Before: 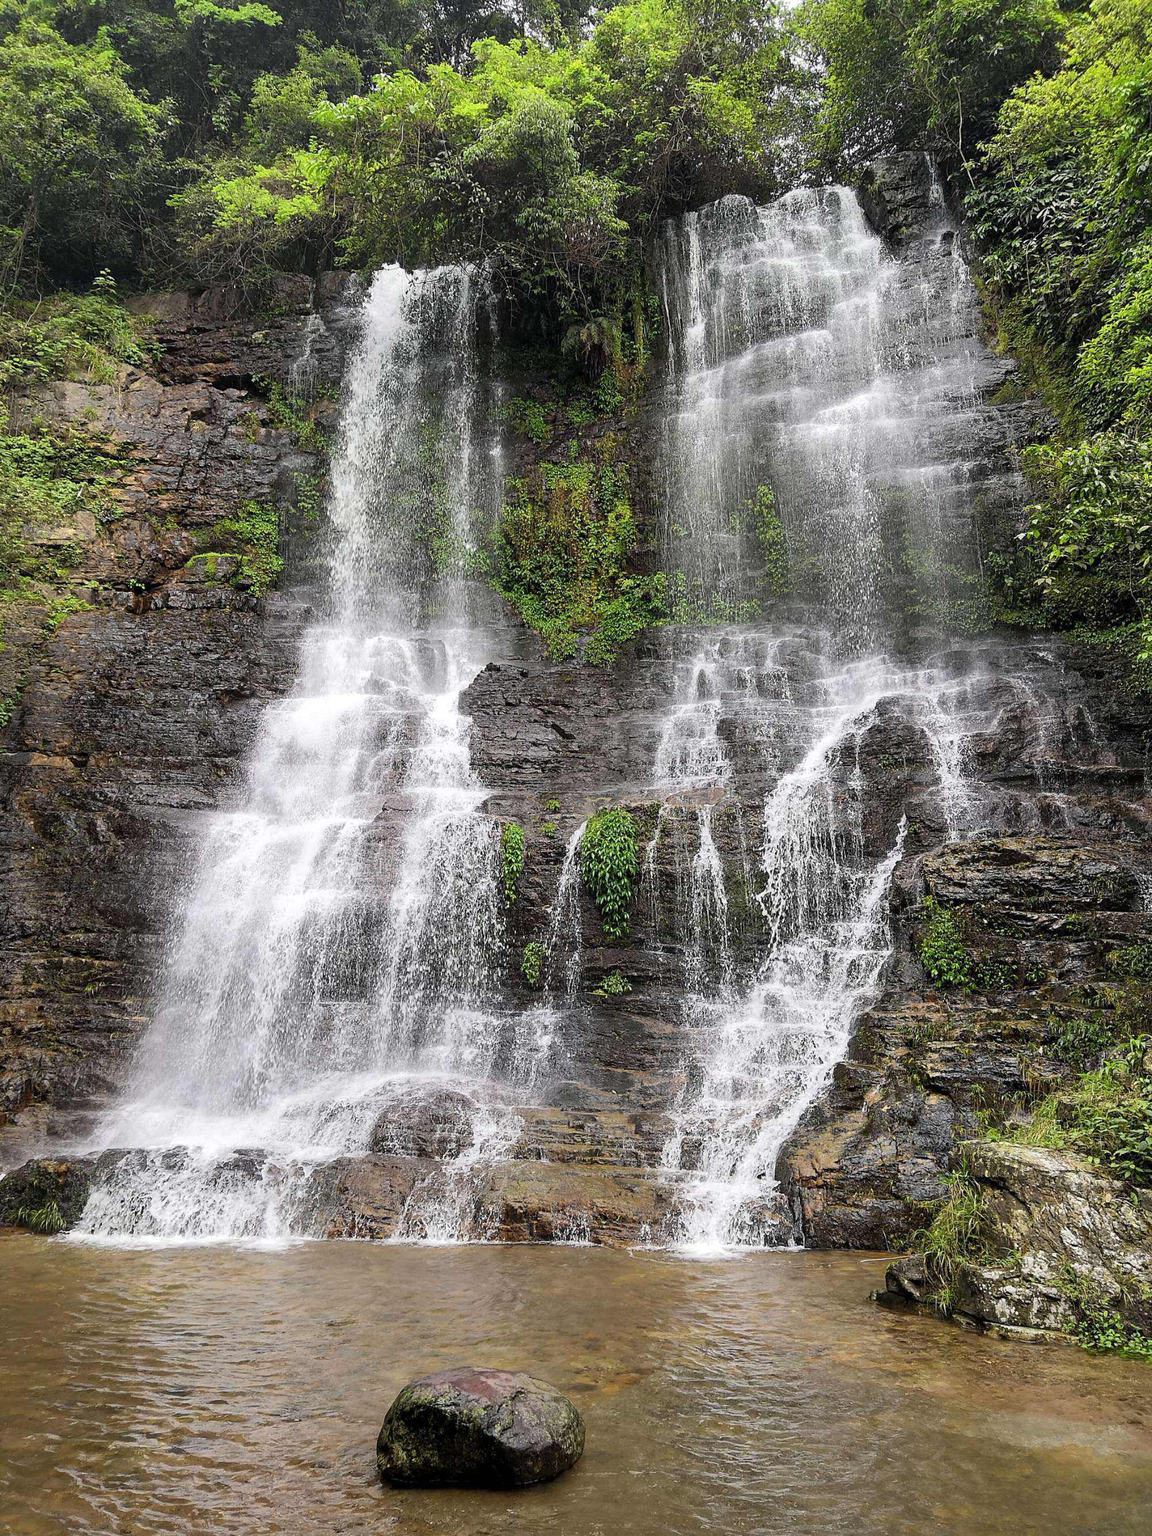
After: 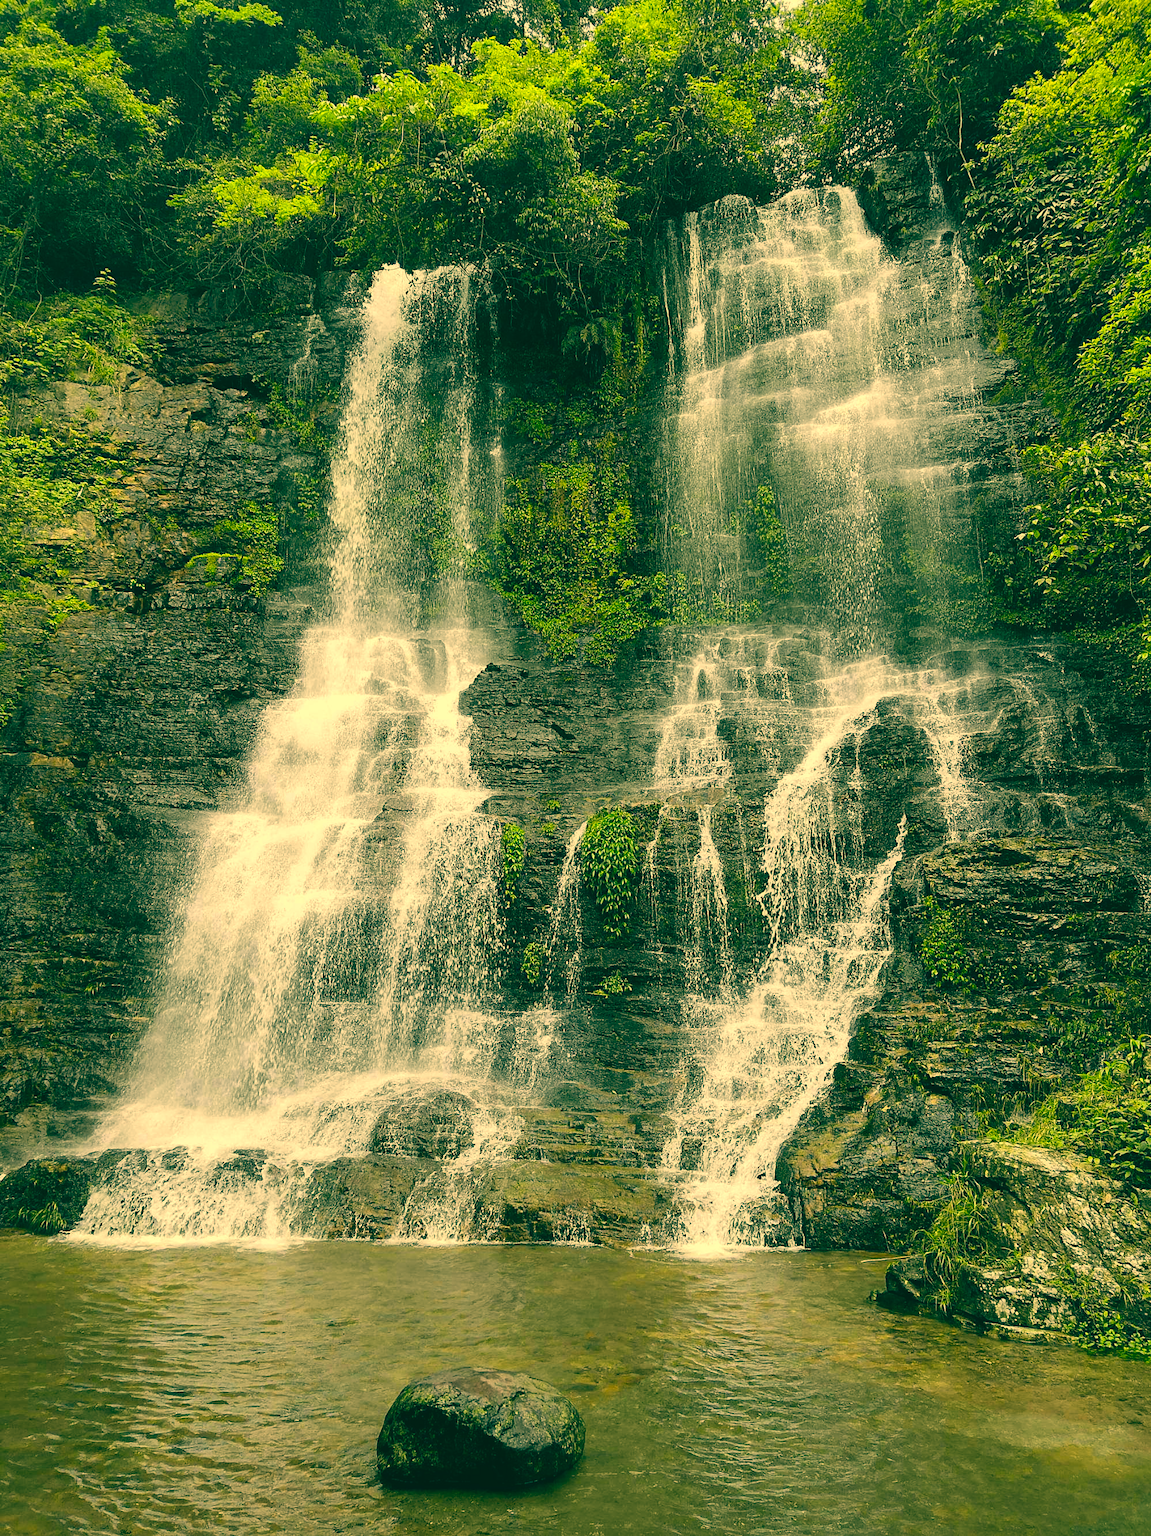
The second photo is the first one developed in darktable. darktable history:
color correction: highlights a* 5.62, highlights b* 33.57, shadows a* -25.86, shadows b* 4.02
color balance: lift [1.005, 0.99, 1.007, 1.01], gamma [1, 0.979, 1.011, 1.021], gain [0.923, 1.098, 1.025, 0.902], input saturation 90.45%, contrast 7.73%, output saturation 105.91%
